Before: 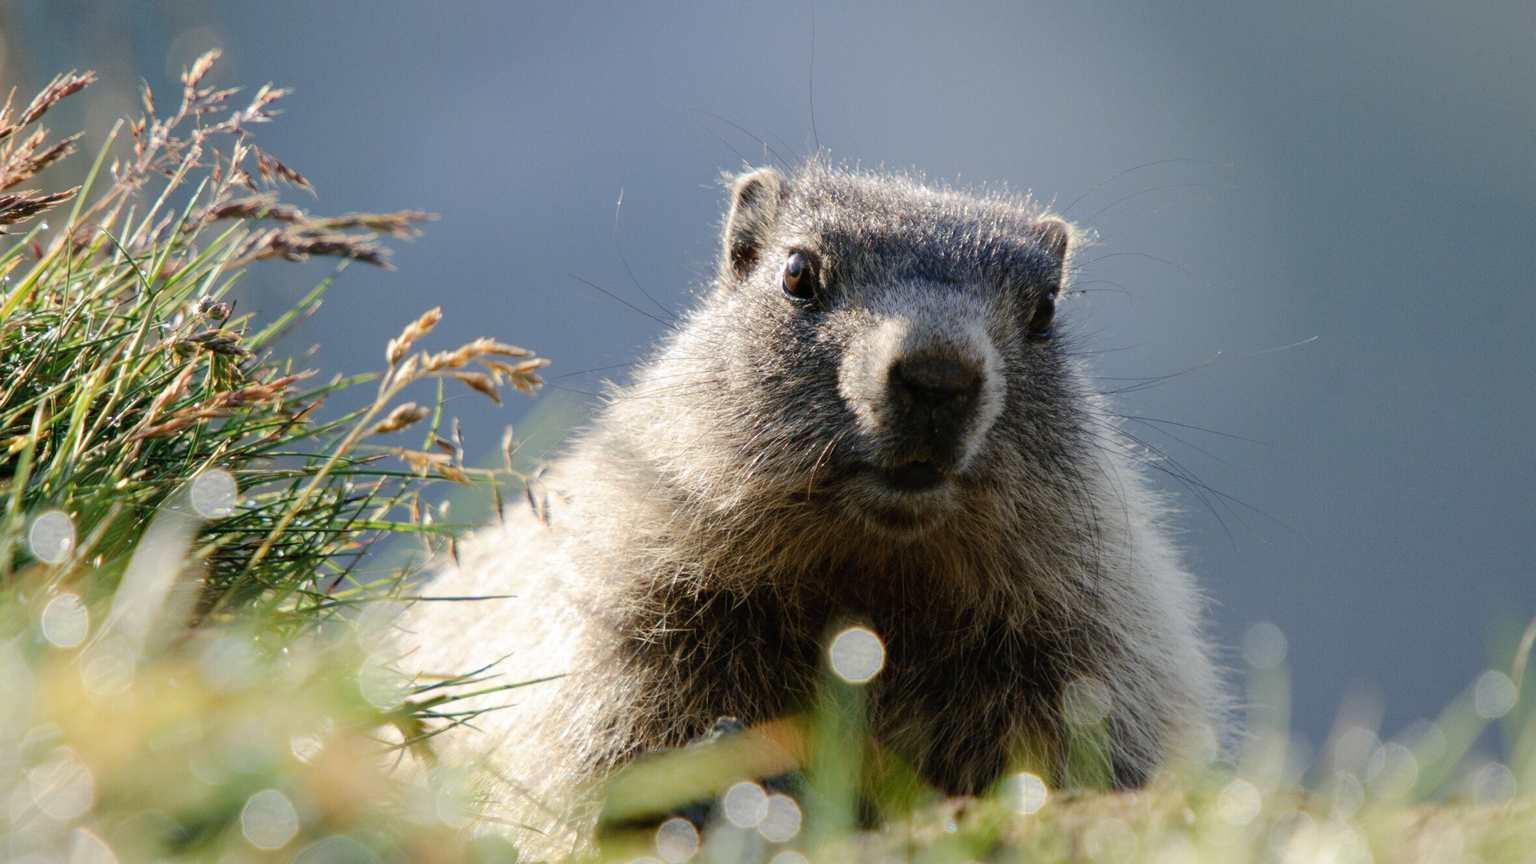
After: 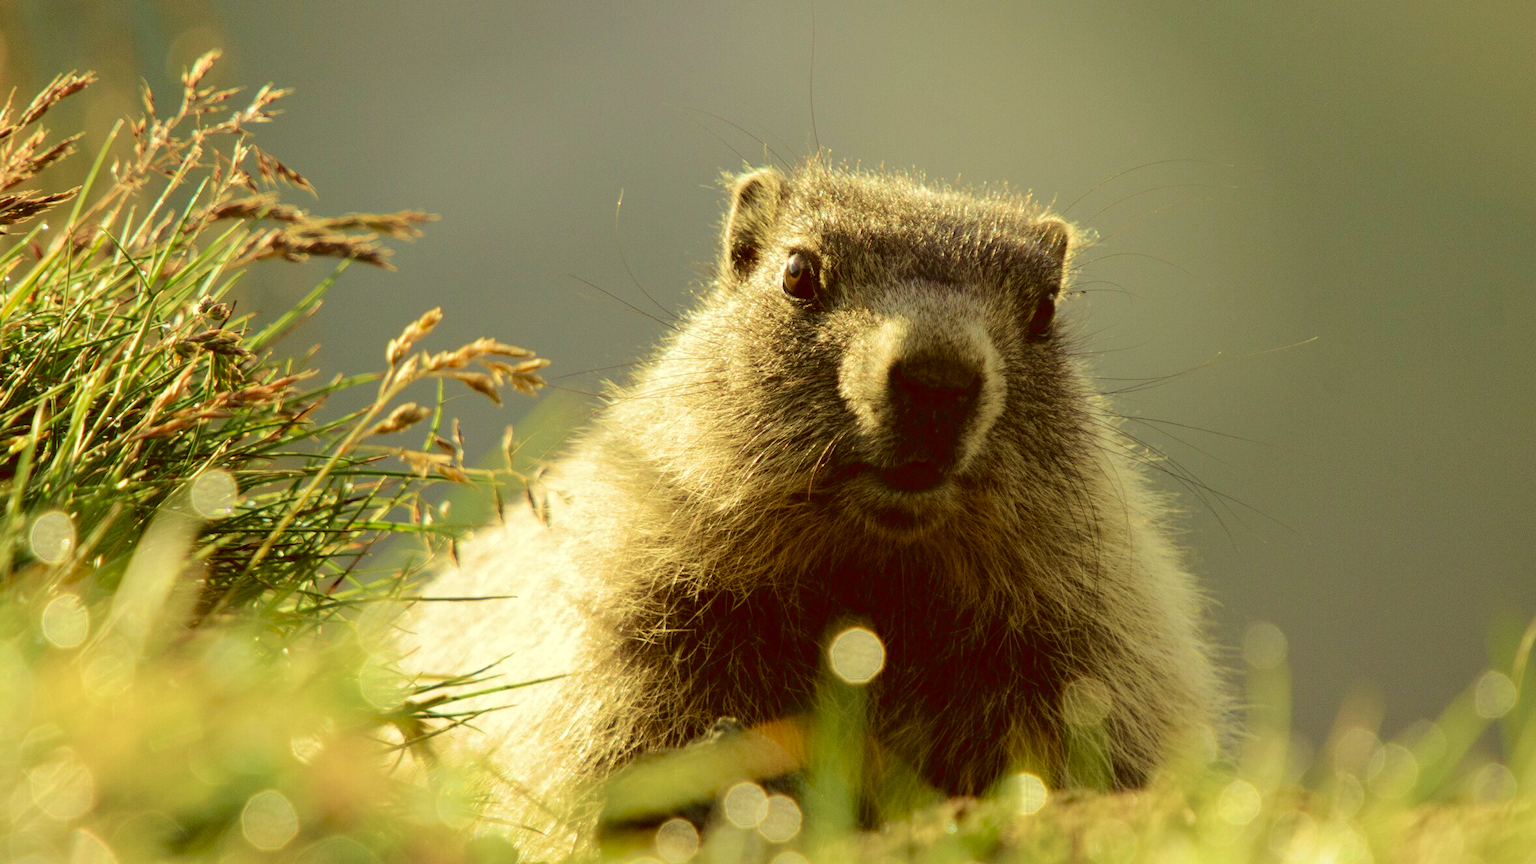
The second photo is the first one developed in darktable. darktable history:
color correction: highlights a* -5.3, highlights b* 9.8, shadows a* 9.8, shadows b* 24.26
velvia: strength 67.07%, mid-tones bias 0.972
white balance: red 1.029, blue 0.92
